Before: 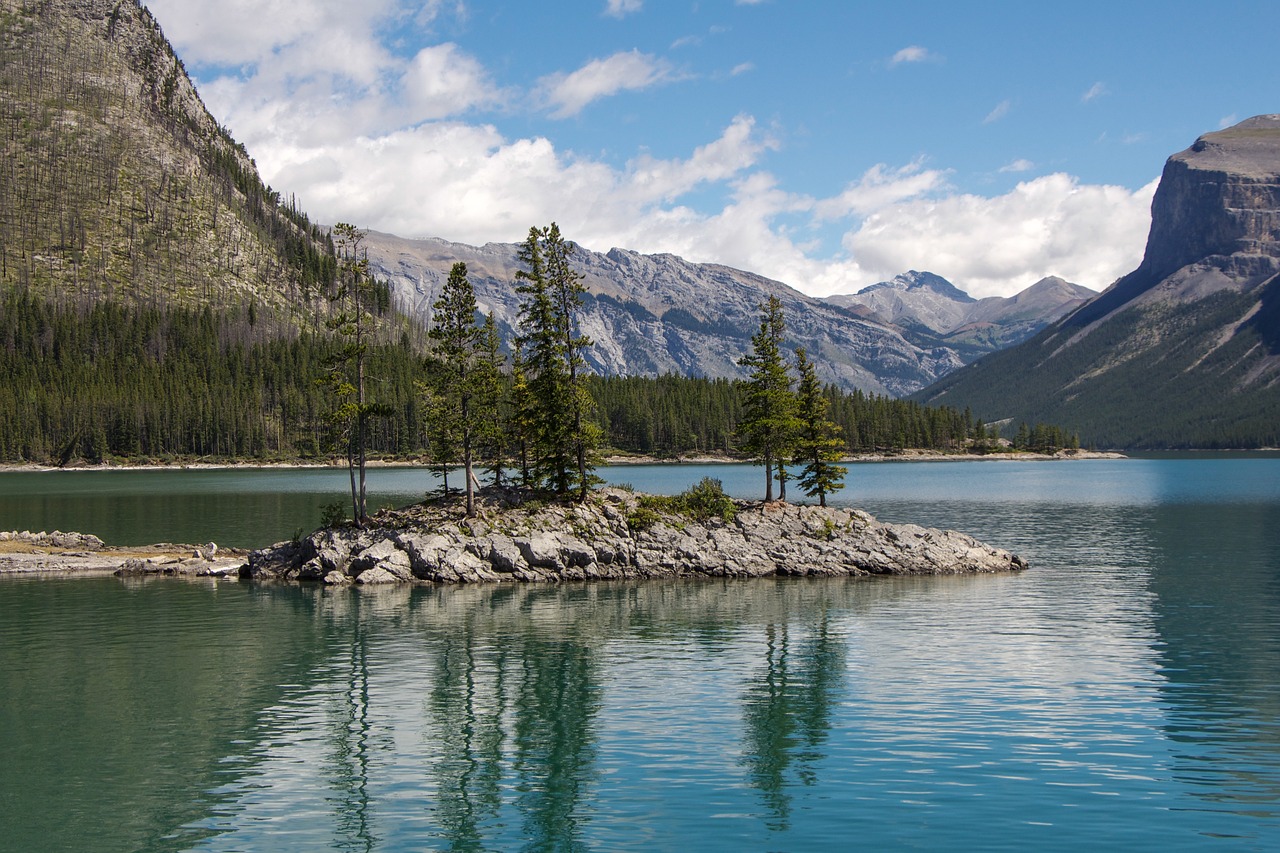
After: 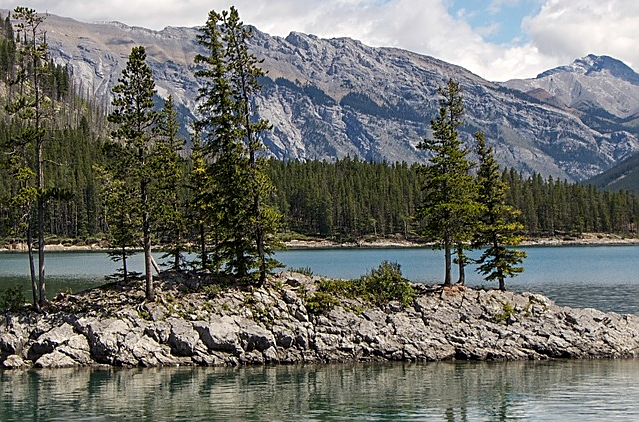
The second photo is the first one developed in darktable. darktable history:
crop: left 25.156%, top 25.381%, right 24.87%, bottom 25.104%
sharpen: on, module defaults
